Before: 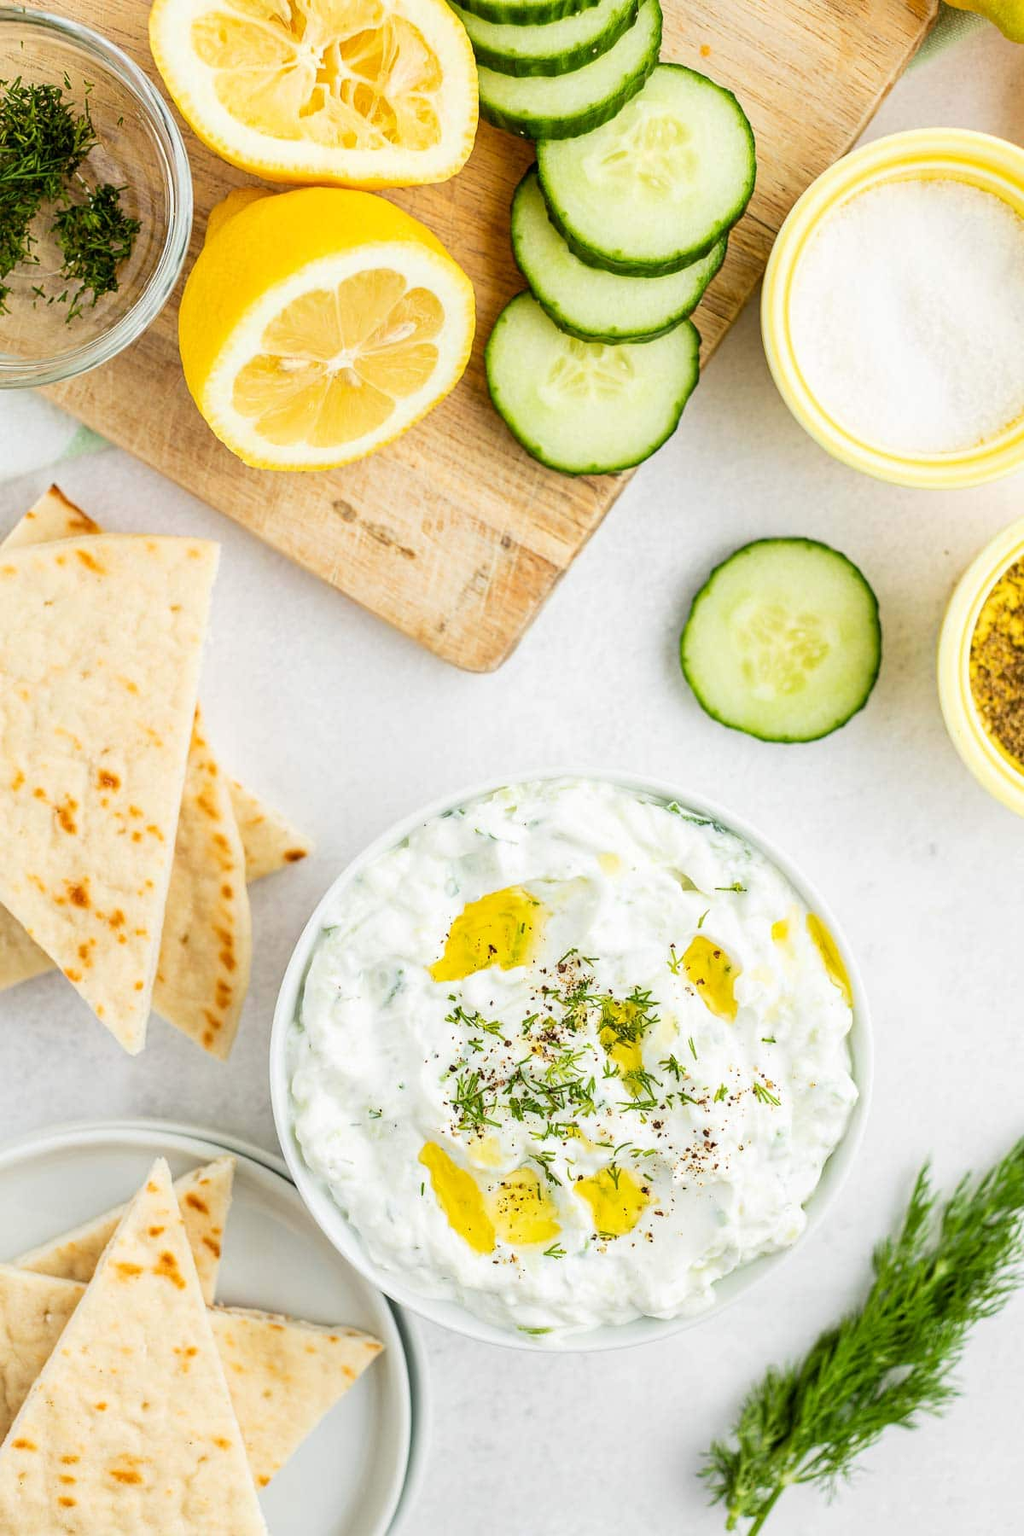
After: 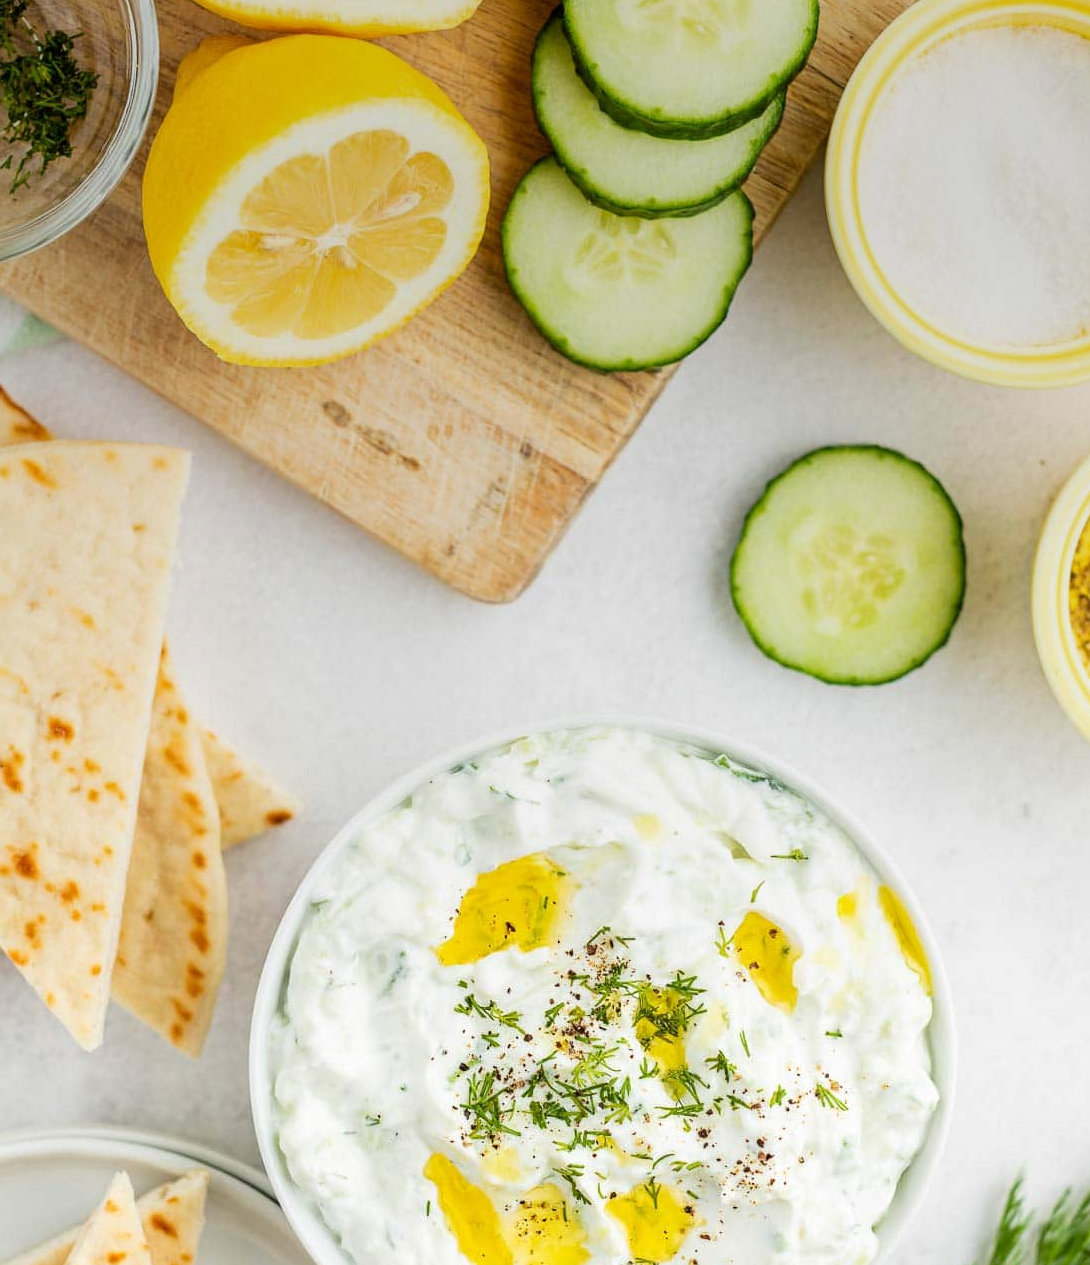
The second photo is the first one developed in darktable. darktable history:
graduated density: on, module defaults
crop: left 5.596%, top 10.314%, right 3.534%, bottom 19.395%
